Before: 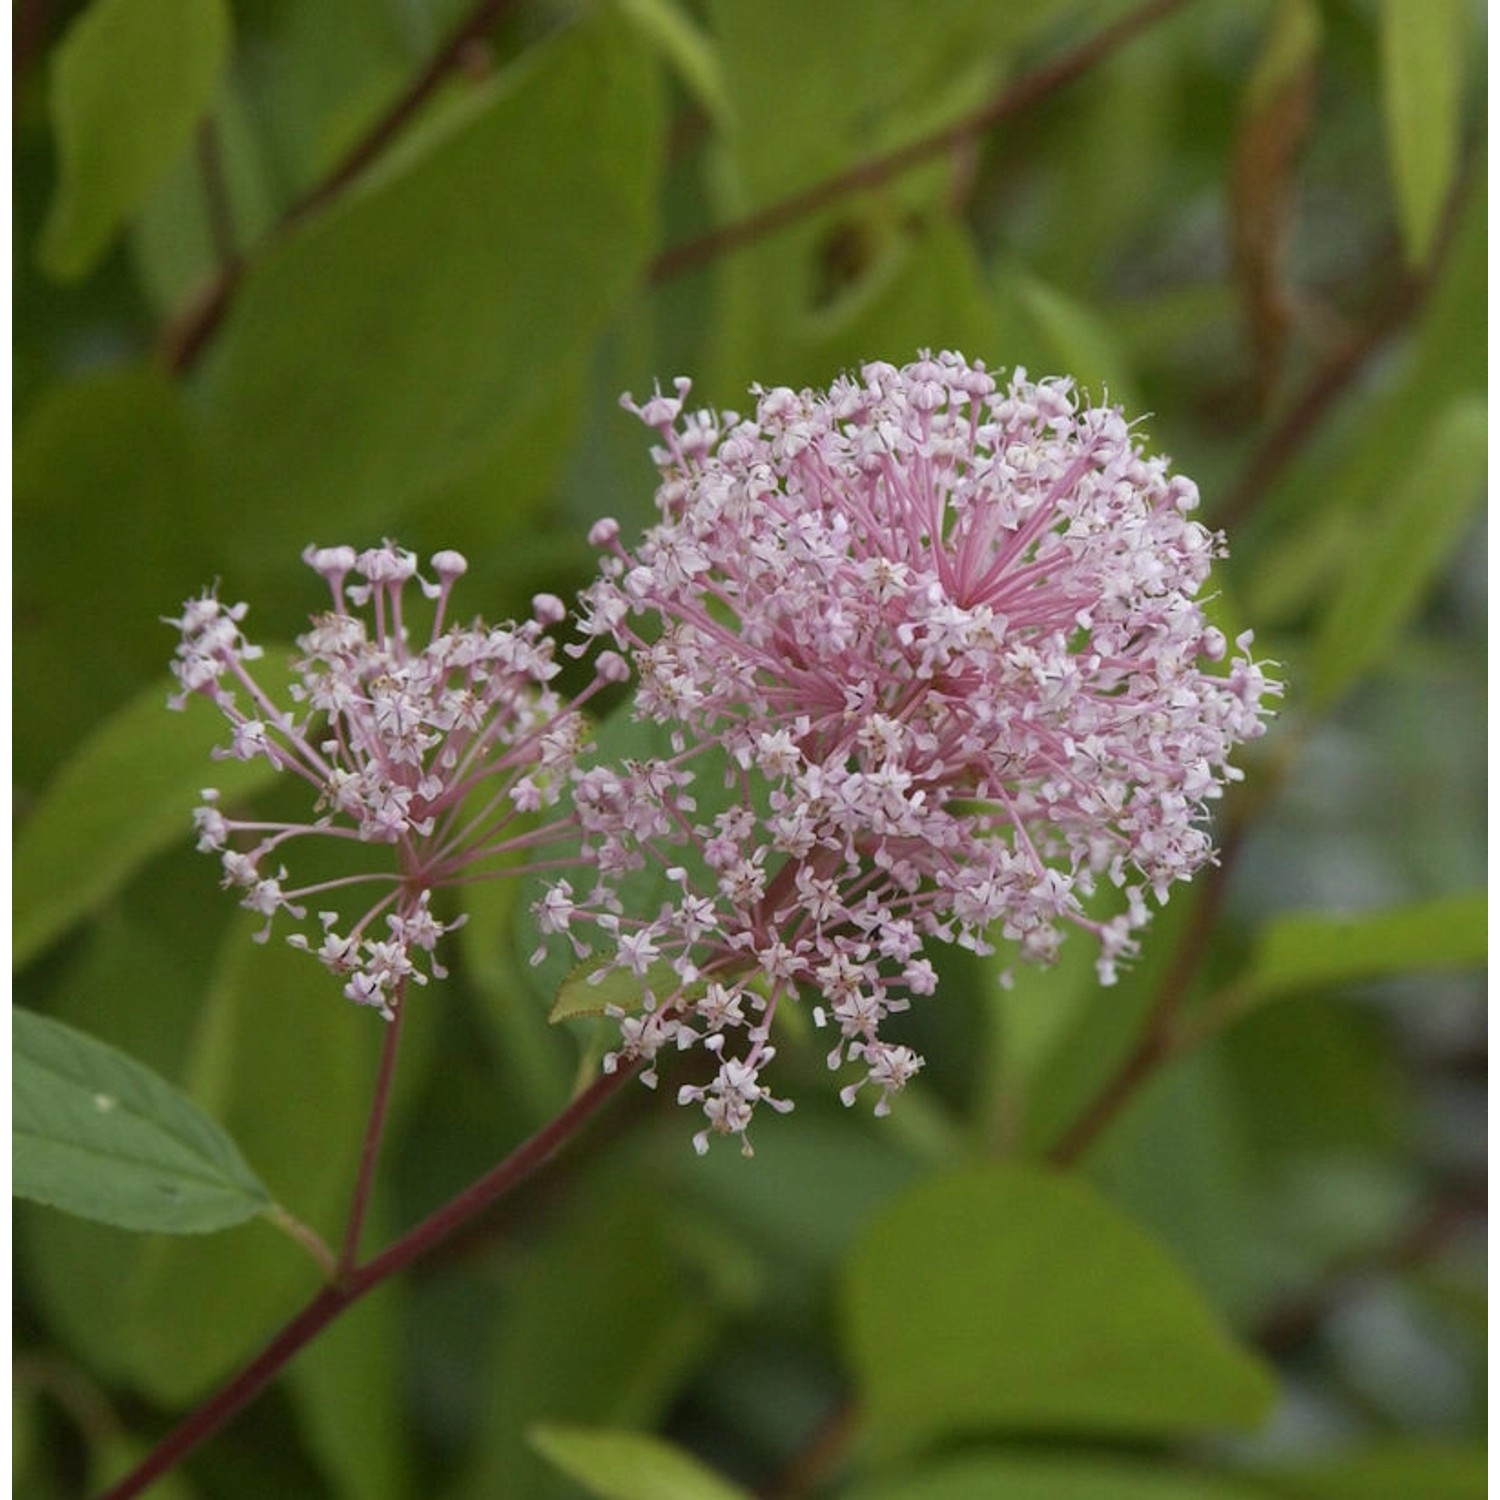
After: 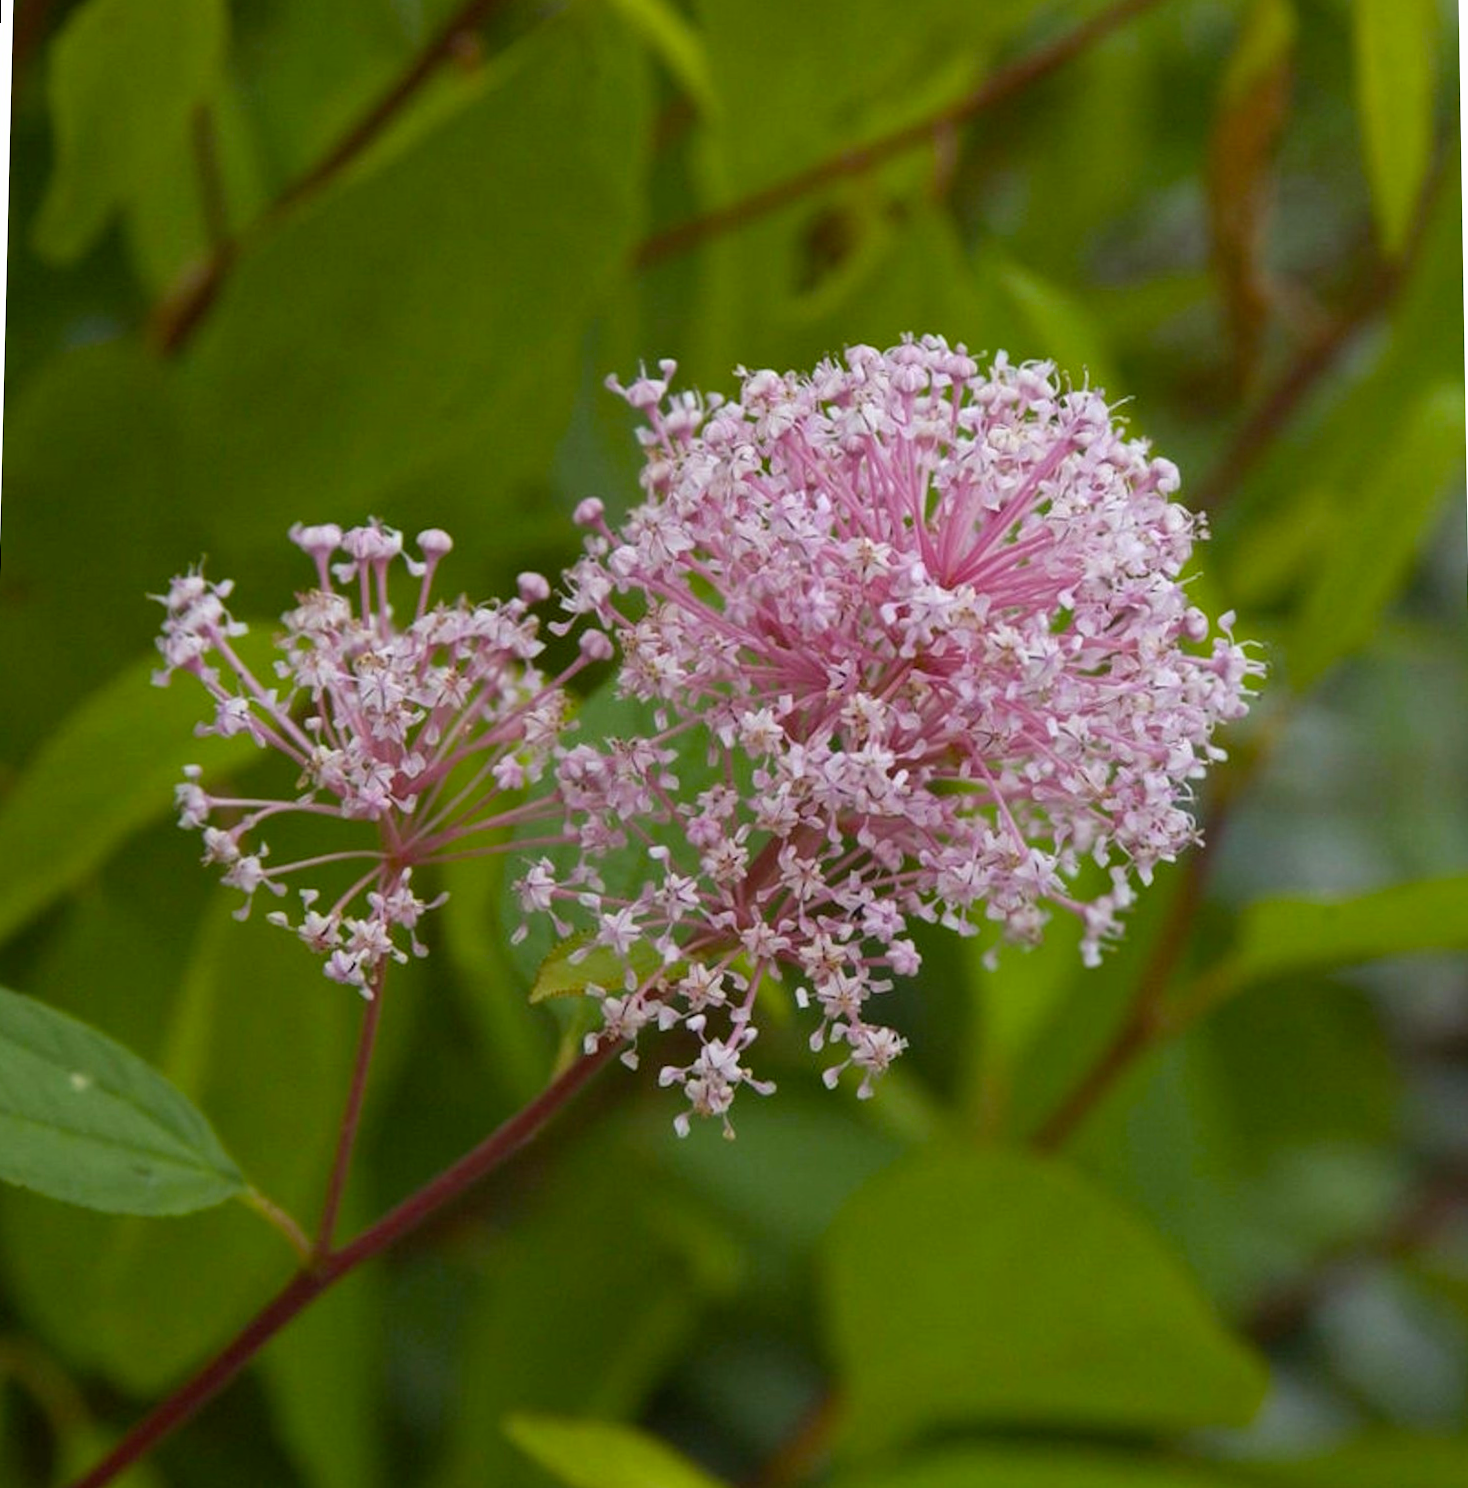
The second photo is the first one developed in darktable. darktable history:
base curve: curves: ch0 [(0, 0) (0.989, 0.992)], preserve colors none
rotate and perspective: rotation 0.226°, lens shift (vertical) -0.042, crop left 0.023, crop right 0.982, crop top 0.006, crop bottom 0.994
color balance rgb: perceptual saturation grading › global saturation 30%, global vibrance 20%
